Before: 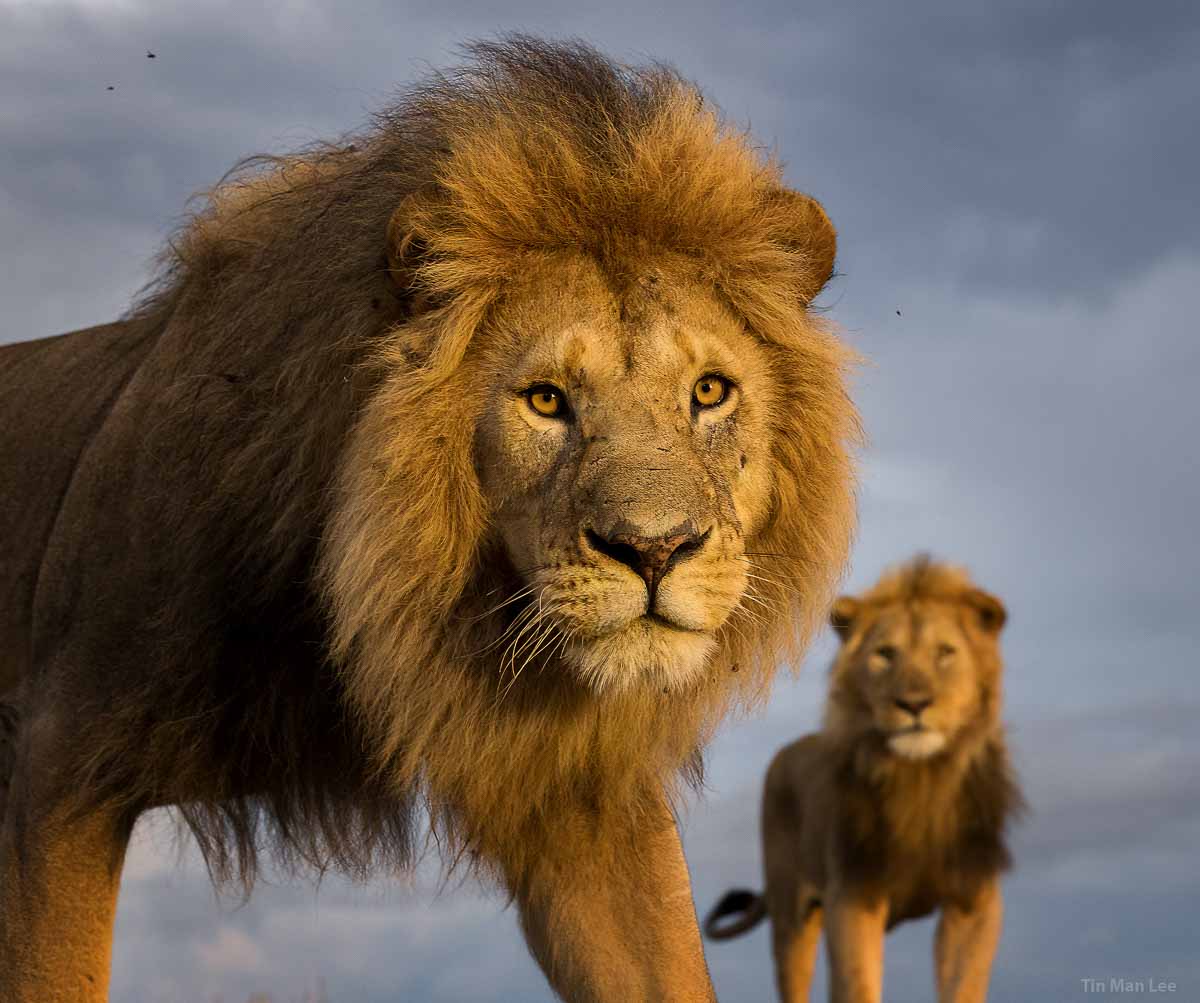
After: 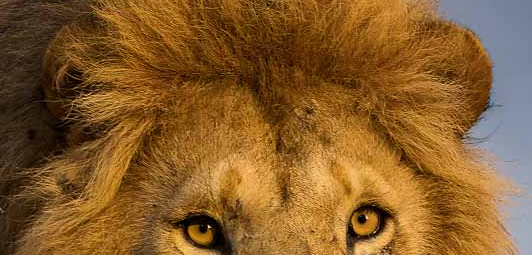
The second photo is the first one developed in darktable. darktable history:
crop: left 28.746%, top 16.863%, right 26.865%, bottom 57.683%
